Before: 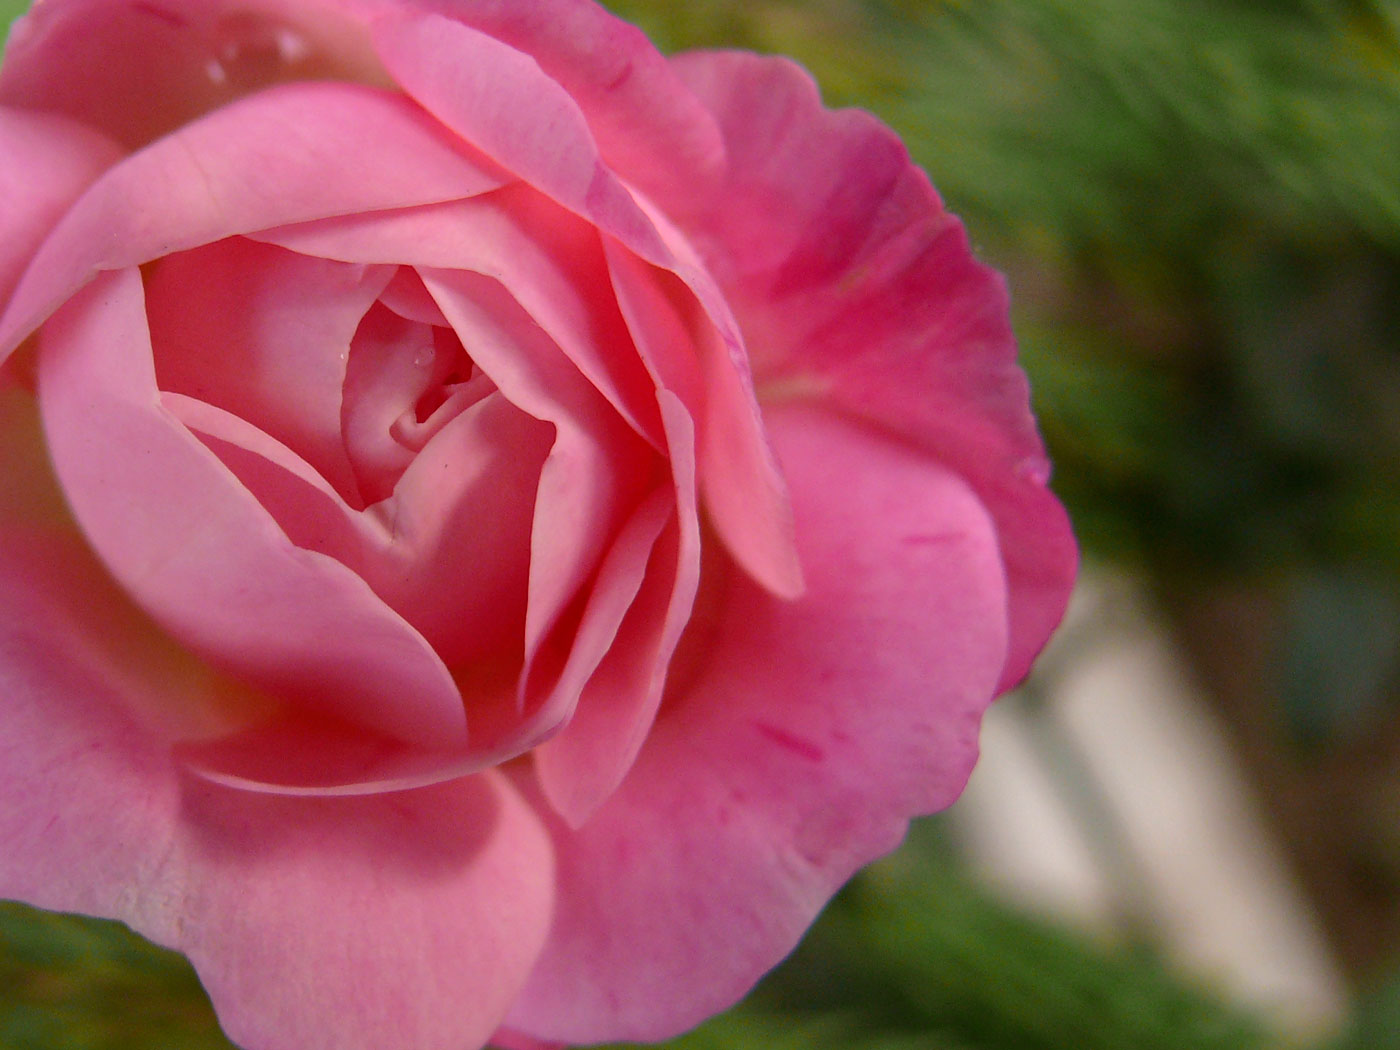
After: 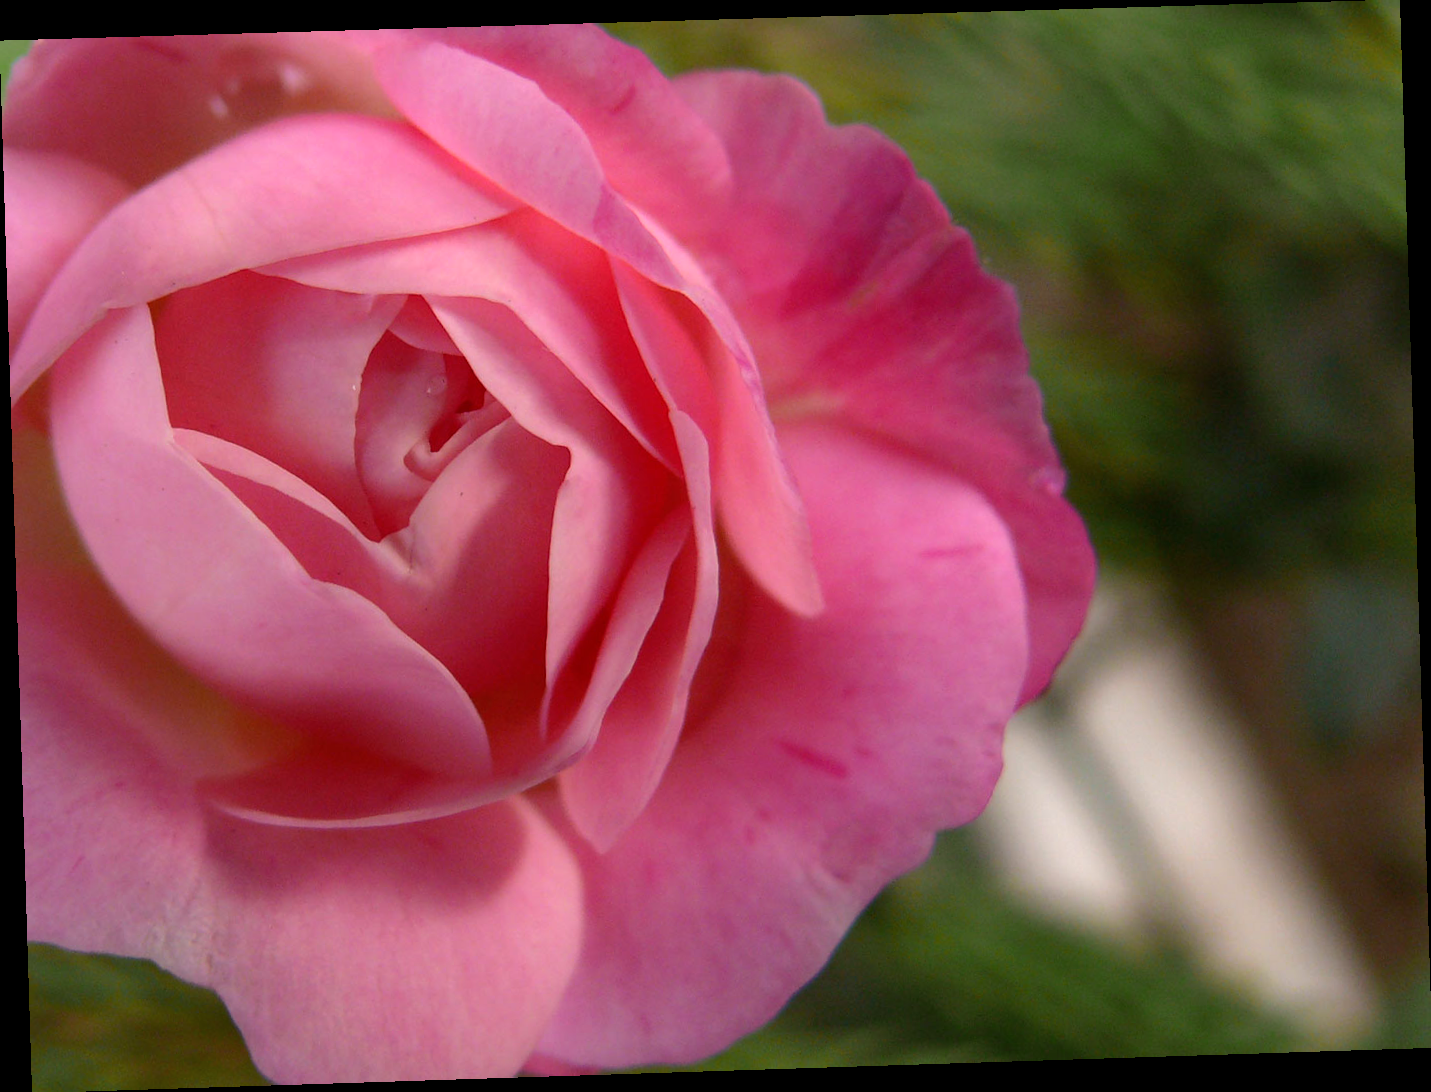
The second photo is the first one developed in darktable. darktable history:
tone equalizer: -8 EV -0.001 EV, -7 EV 0.001 EV, -6 EV -0.002 EV, -5 EV -0.003 EV, -4 EV -0.062 EV, -3 EV -0.222 EV, -2 EV -0.267 EV, -1 EV 0.105 EV, +0 EV 0.303 EV
shadows and highlights: shadows 20.55, highlights -20.99, soften with gaussian
rotate and perspective: rotation -1.77°, lens shift (horizontal) 0.004, automatic cropping off
